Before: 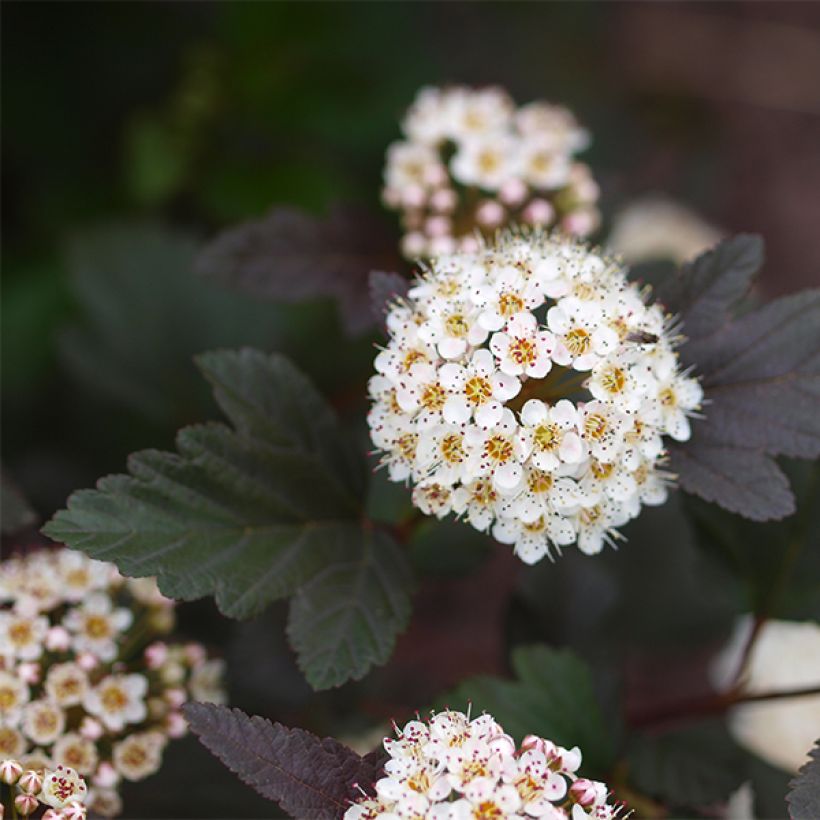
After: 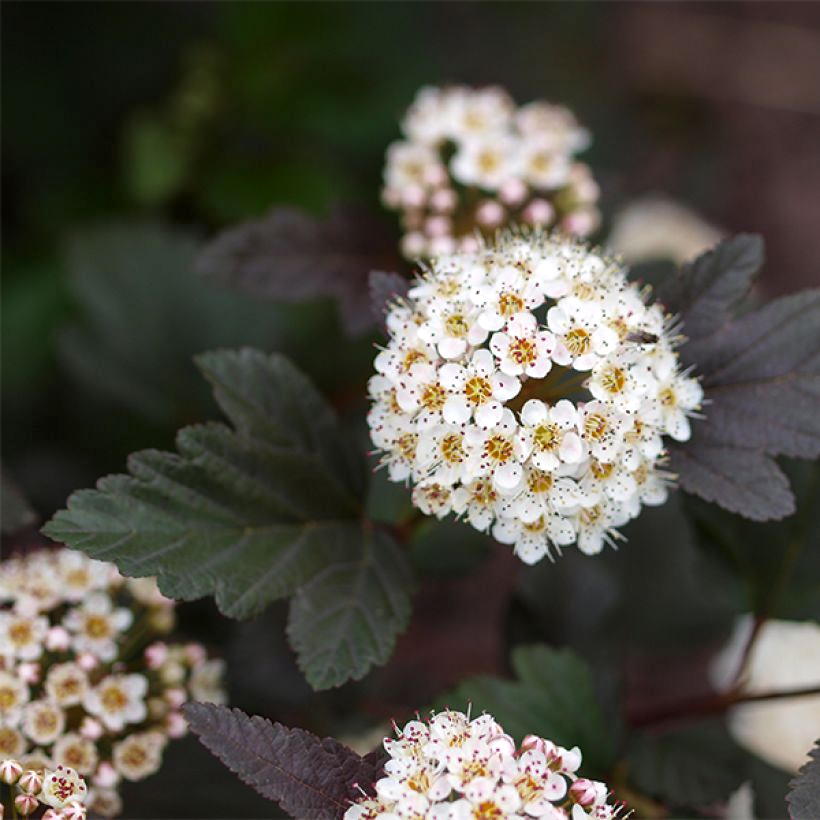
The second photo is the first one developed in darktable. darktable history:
local contrast: mode bilateral grid, contrast 20, coarseness 50, detail 140%, midtone range 0.2
base curve: curves: ch0 [(0, 0) (0.297, 0.298) (1, 1)], preserve colors none
